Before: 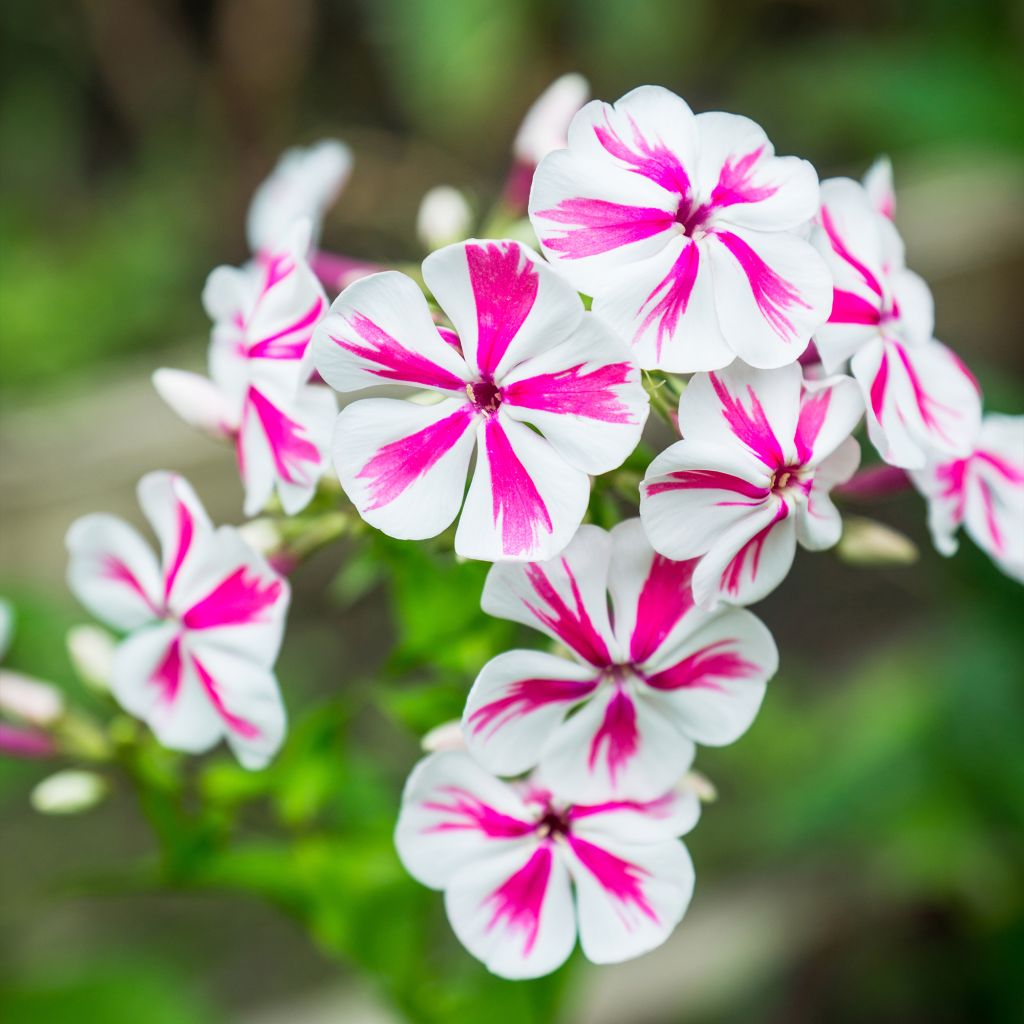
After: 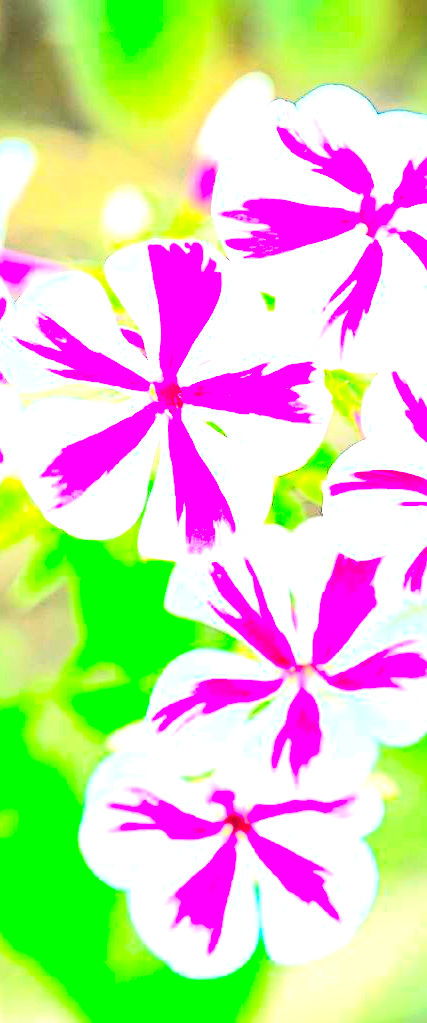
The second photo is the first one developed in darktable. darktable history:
exposure: black level correction 0, exposure 2.088 EV, compensate exposure bias true, compensate highlight preservation false
crop: left 31.014%, right 27.217%
sharpen: on, module defaults
contrast brightness saturation: contrast 0.387, brightness 0.542
tone equalizer: -8 EV -0.452 EV, -7 EV -0.421 EV, -6 EV -0.358 EV, -5 EV -0.249 EV, -3 EV 0.231 EV, -2 EV 0.305 EV, -1 EV 0.396 EV, +0 EV 0.417 EV, luminance estimator HSV value / RGB max
color correction: highlights b* 0.045, saturation 1.83
